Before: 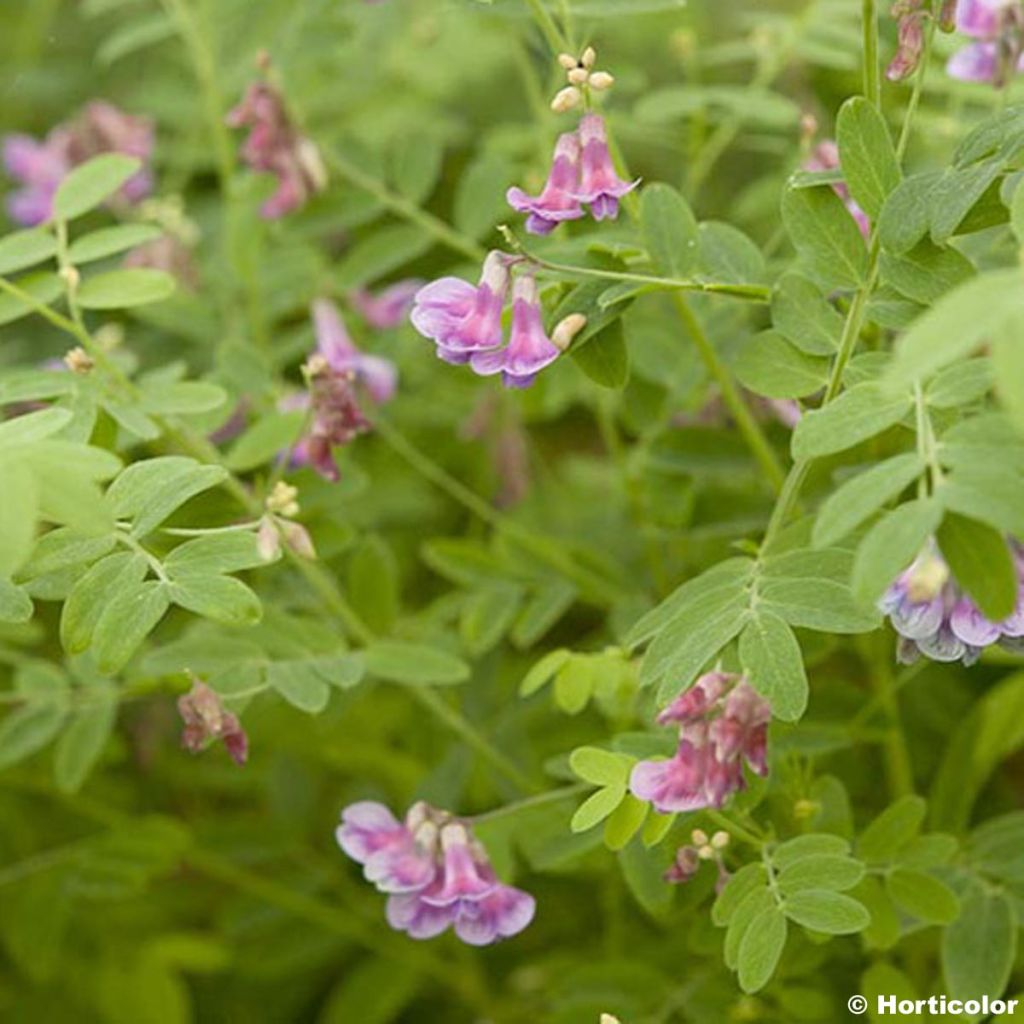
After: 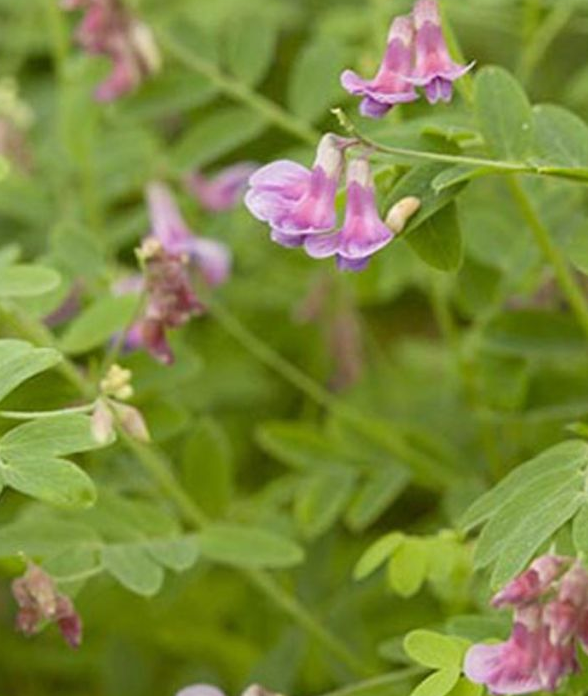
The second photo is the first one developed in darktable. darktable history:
crop: left 16.248%, top 11.434%, right 26.268%, bottom 20.577%
